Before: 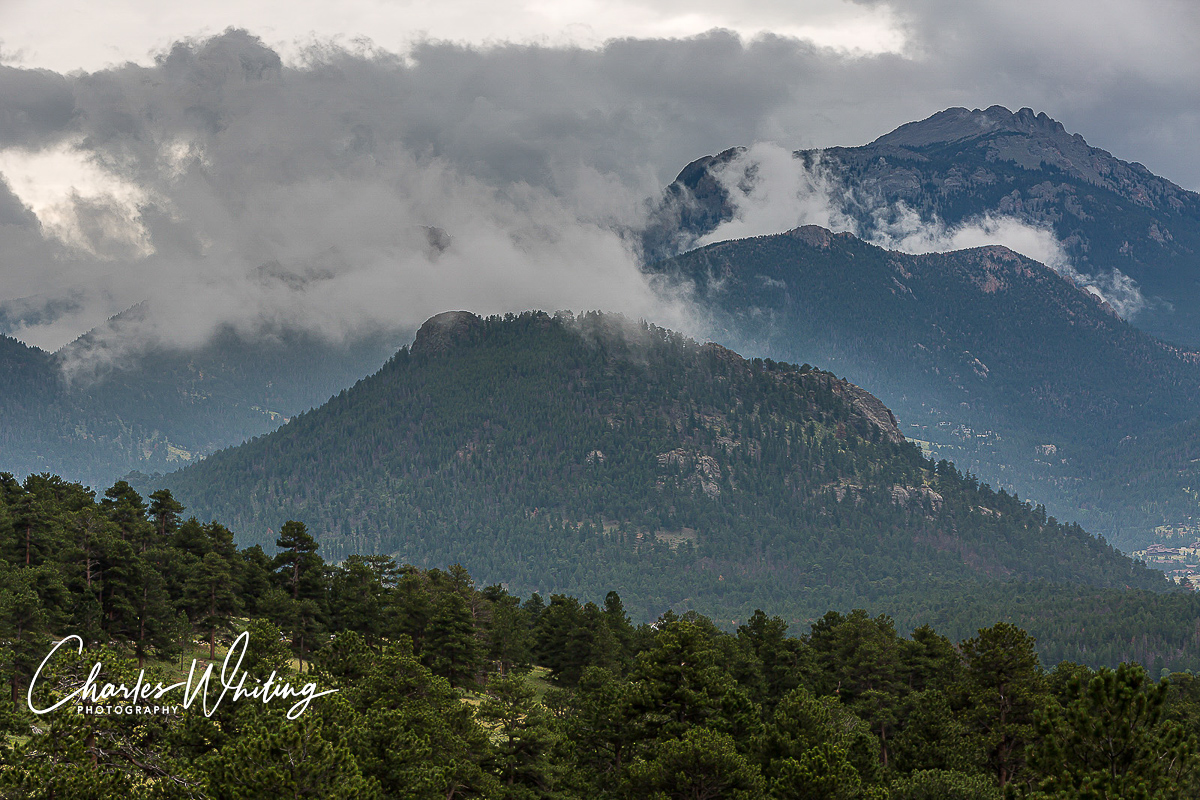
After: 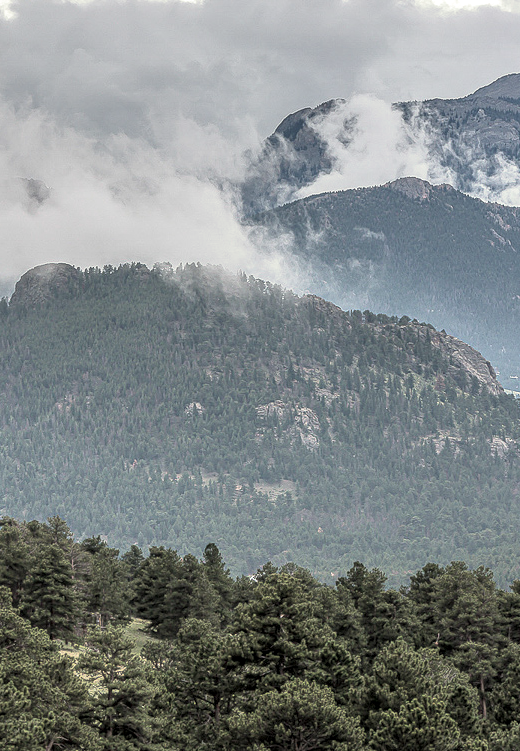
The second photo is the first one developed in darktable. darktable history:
local contrast: highlights 61%, detail 143%, midtone range 0.428
crop: left 33.452%, top 6.025%, right 23.155%
global tonemap: drago (0.7, 100)
exposure: black level correction 0, exposure 0.3 EV, compensate highlight preservation false
color zones: curves: ch0 [(0, 0.559) (0.153, 0.551) (0.229, 0.5) (0.429, 0.5) (0.571, 0.5) (0.714, 0.5) (0.857, 0.5) (1, 0.559)]; ch1 [(0, 0.417) (0.112, 0.336) (0.213, 0.26) (0.429, 0.34) (0.571, 0.35) (0.683, 0.331) (0.857, 0.344) (1, 0.417)]
split-toning: shadows › saturation 0.61, highlights › saturation 0.58, balance -28.74, compress 87.36%
